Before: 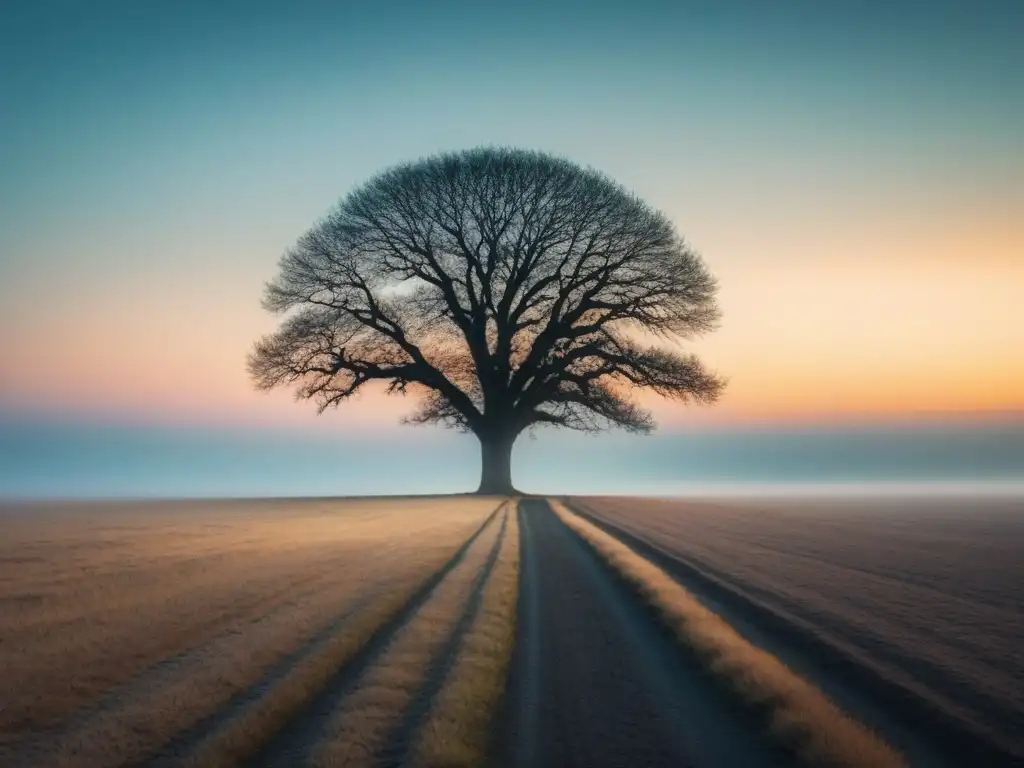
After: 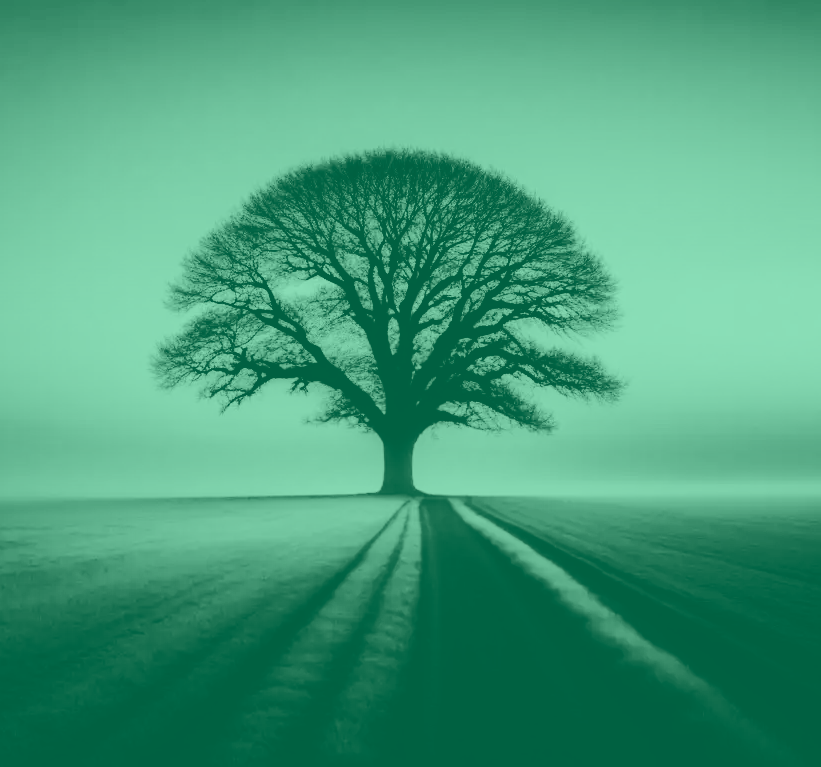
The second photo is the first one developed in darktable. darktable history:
contrast brightness saturation: contrast 0.07, brightness -0.13, saturation 0.06
exposure: black level correction 0.011, compensate highlight preservation false
filmic rgb: black relative exposure -7.65 EV, white relative exposure 4.56 EV, hardness 3.61
crop and rotate: left 9.597%, right 10.195%
color balance rgb: global offset › luminance 0.71%, perceptual saturation grading › global saturation -11.5%, perceptual brilliance grading › highlights 17.77%, perceptual brilliance grading › mid-tones 31.71%, perceptual brilliance grading › shadows -31.01%, global vibrance 50%
colorize: hue 147.6°, saturation 65%, lightness 21.64%
tone equalizer: -8 EV -0.75 EV, -7 EV -0.7 EV, -6 EV -0.6 EV, -5 EV -0.4 EV, -3 EV 0.4 EV, -2 EV 0.6 EV, -1 EV 0.7 EV, +0 EV 0.75 EV, edges refinement/feathering 500, mask exposure compensation -1.57 EV, preserve details no
